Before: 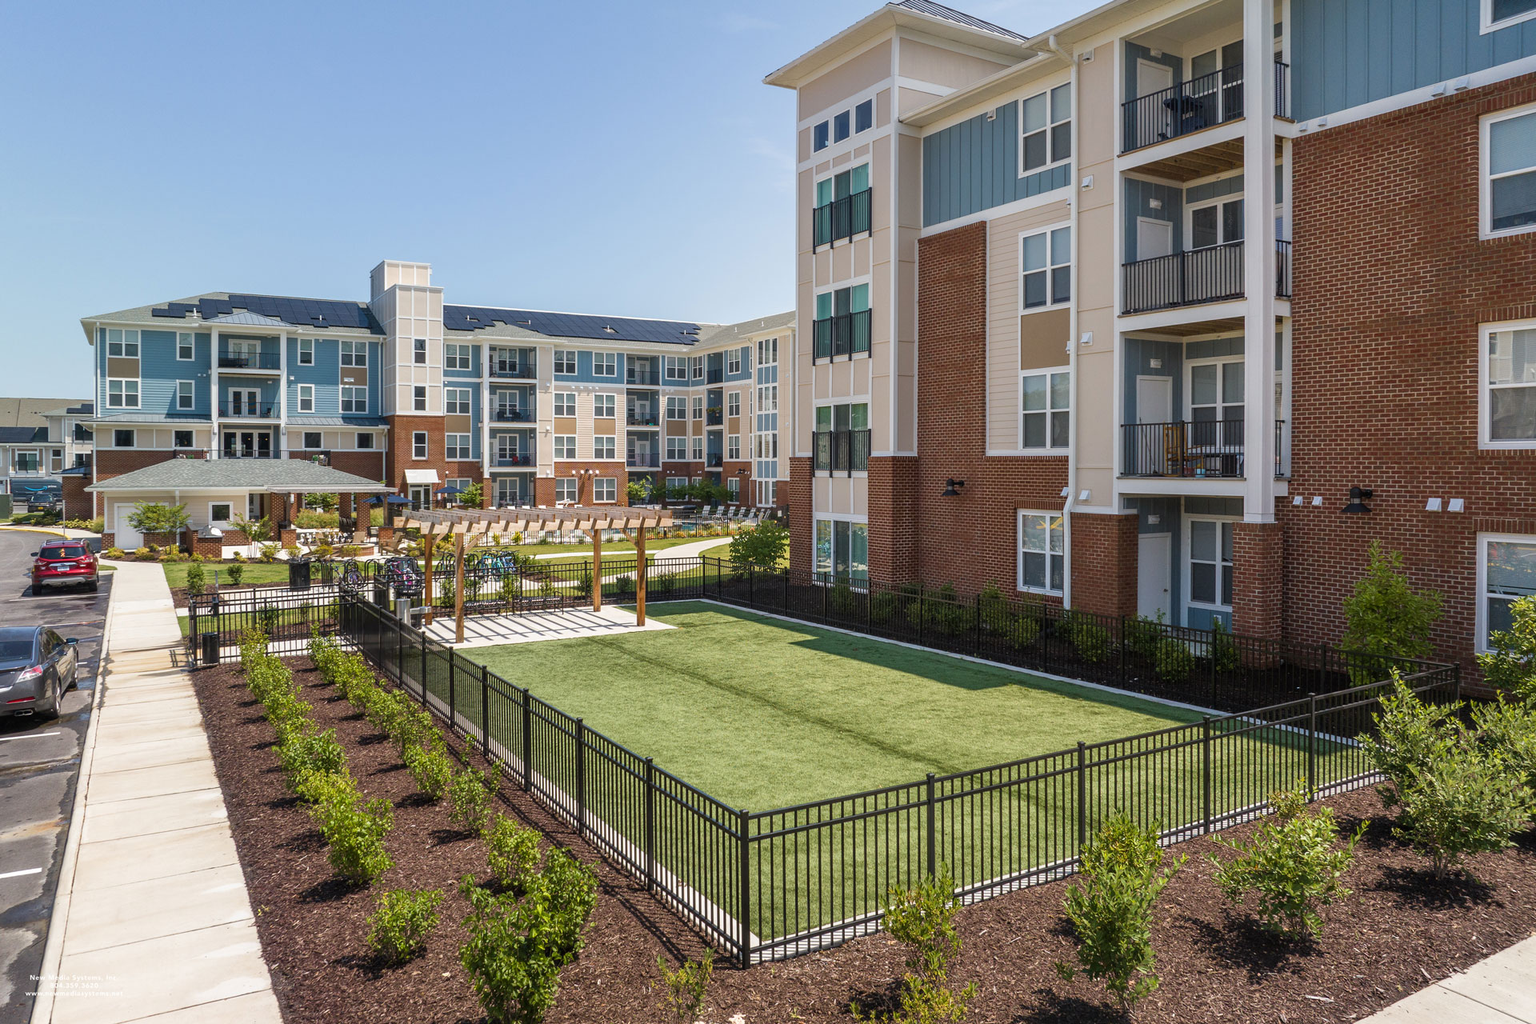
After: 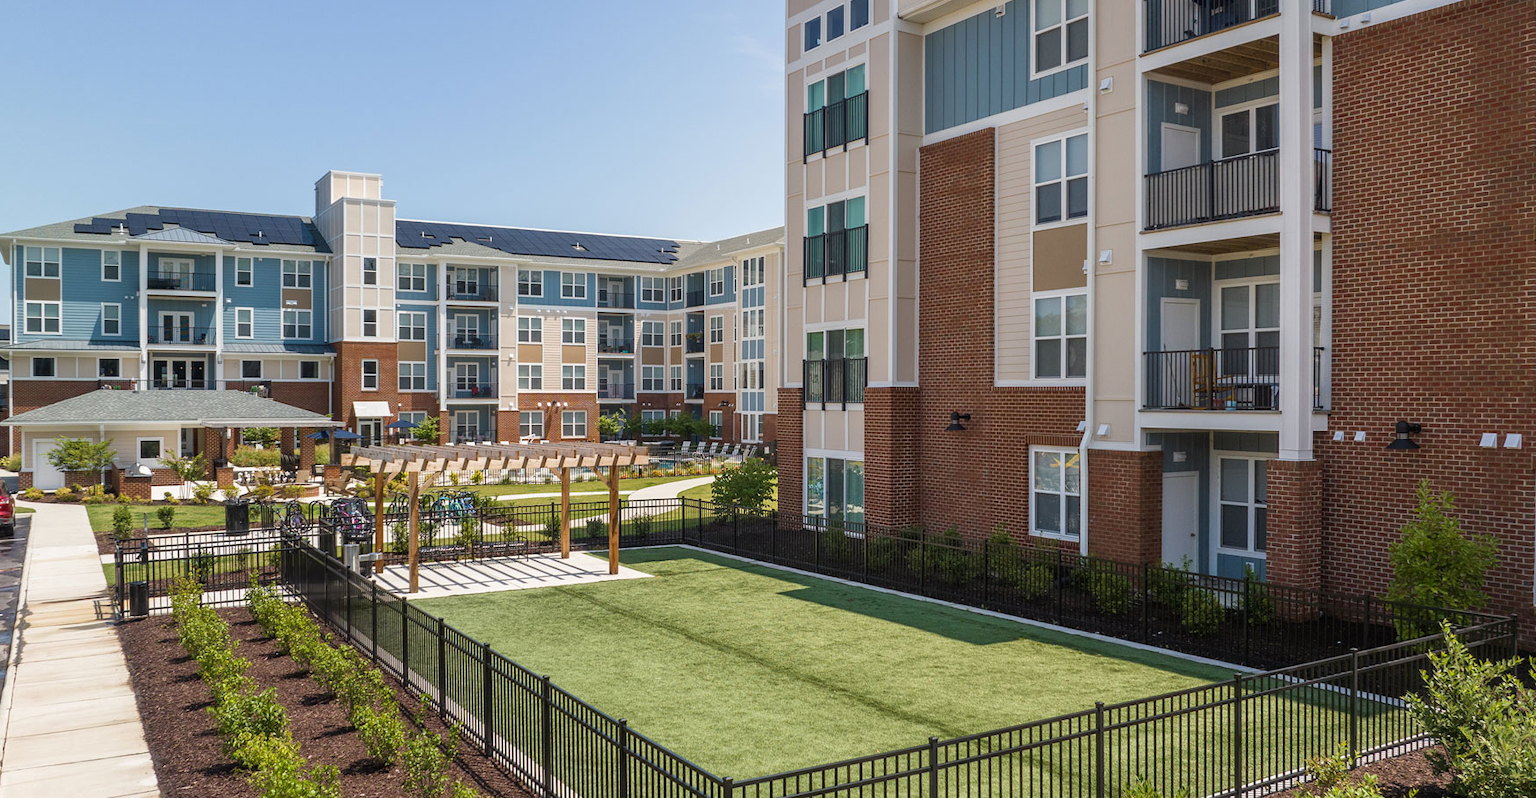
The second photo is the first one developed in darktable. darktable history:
crop: left 5.555%, top 10.369%, right 3.791%, bottom 19.005%
